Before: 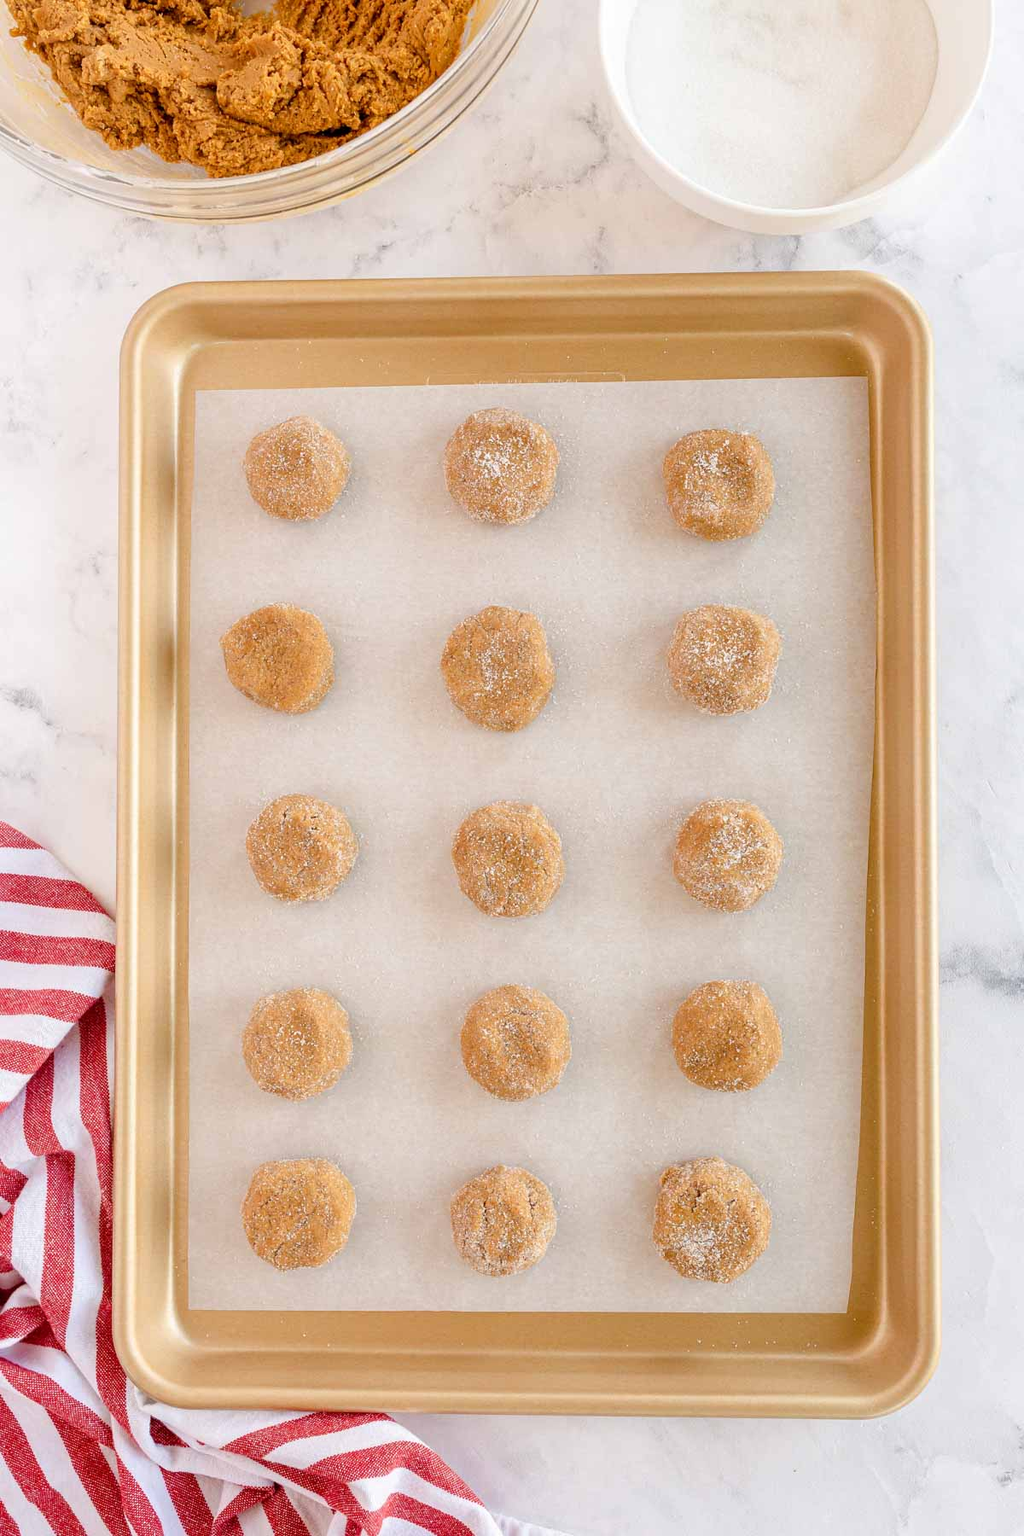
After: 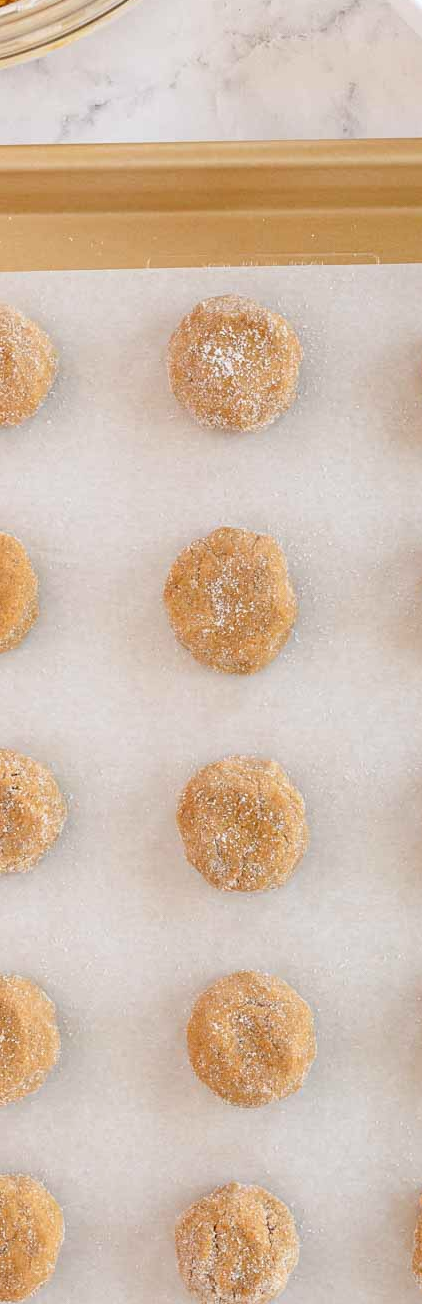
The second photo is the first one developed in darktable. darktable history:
crop and rotate: left 29.476%, top 10.214%, right 35.32%, bottom 17.333%
white balance: red 0.982, blue 1.018
